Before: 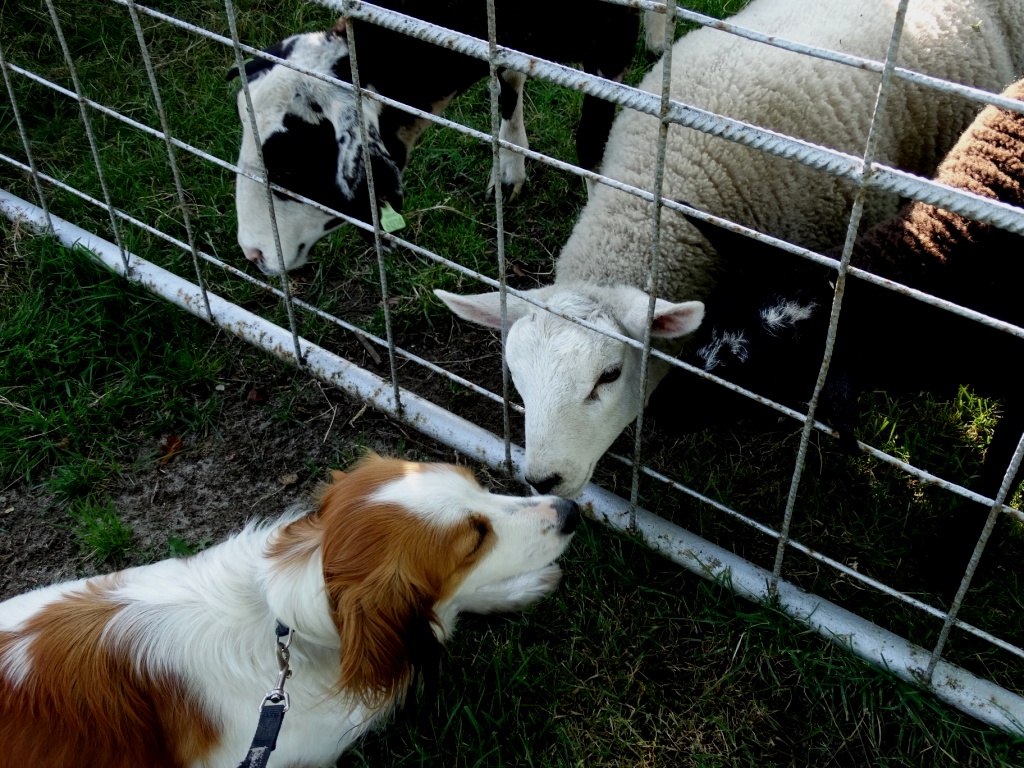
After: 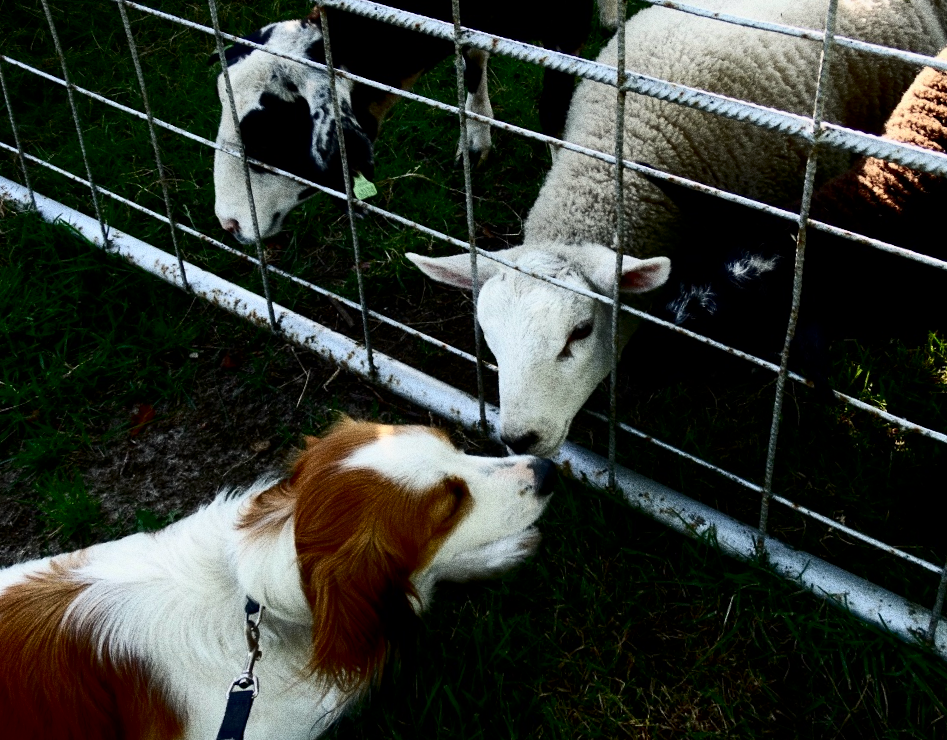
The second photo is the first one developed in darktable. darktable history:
rotate and perspective: rotation -1.68°, lens shift (vertical) -0.146, crop left 0.049, crop right 0.912, crop top 0.032, crop bottom 0.96
contrast brightness saturation: contrast 0.32, brightness -0.08, saturation 0.17
grain: strength 49.07%
white balance: red 1.009, blue 0.985
